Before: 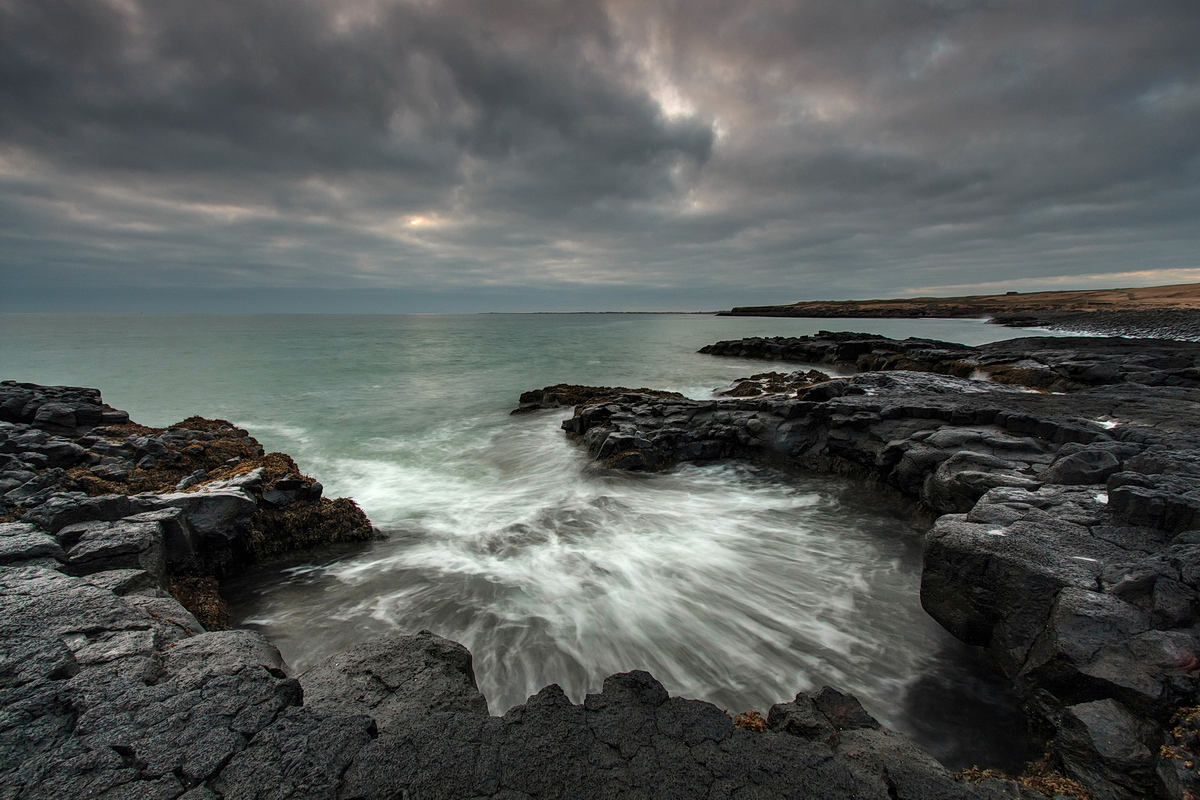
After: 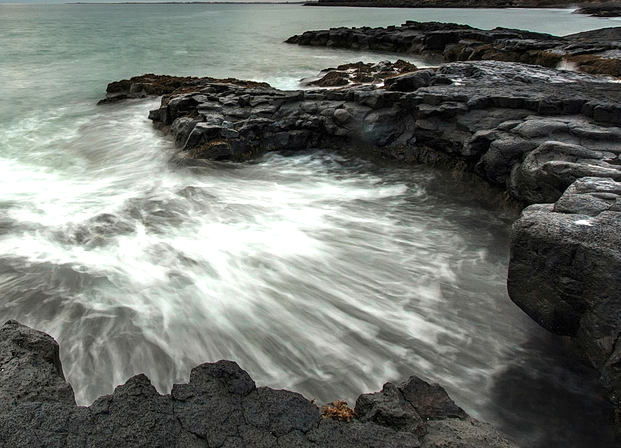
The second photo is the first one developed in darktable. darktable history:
crop: left 34.479%, top 38.822%, right 13.718%, bottom 5.172%
exposure: black level correction 0, exposure 0.7 EV, compensate exposure bias true, compensate highlight preservation false
color balance rgb: linear chroma grading › shadows -3%, linear chroma grading › highlights -4%
